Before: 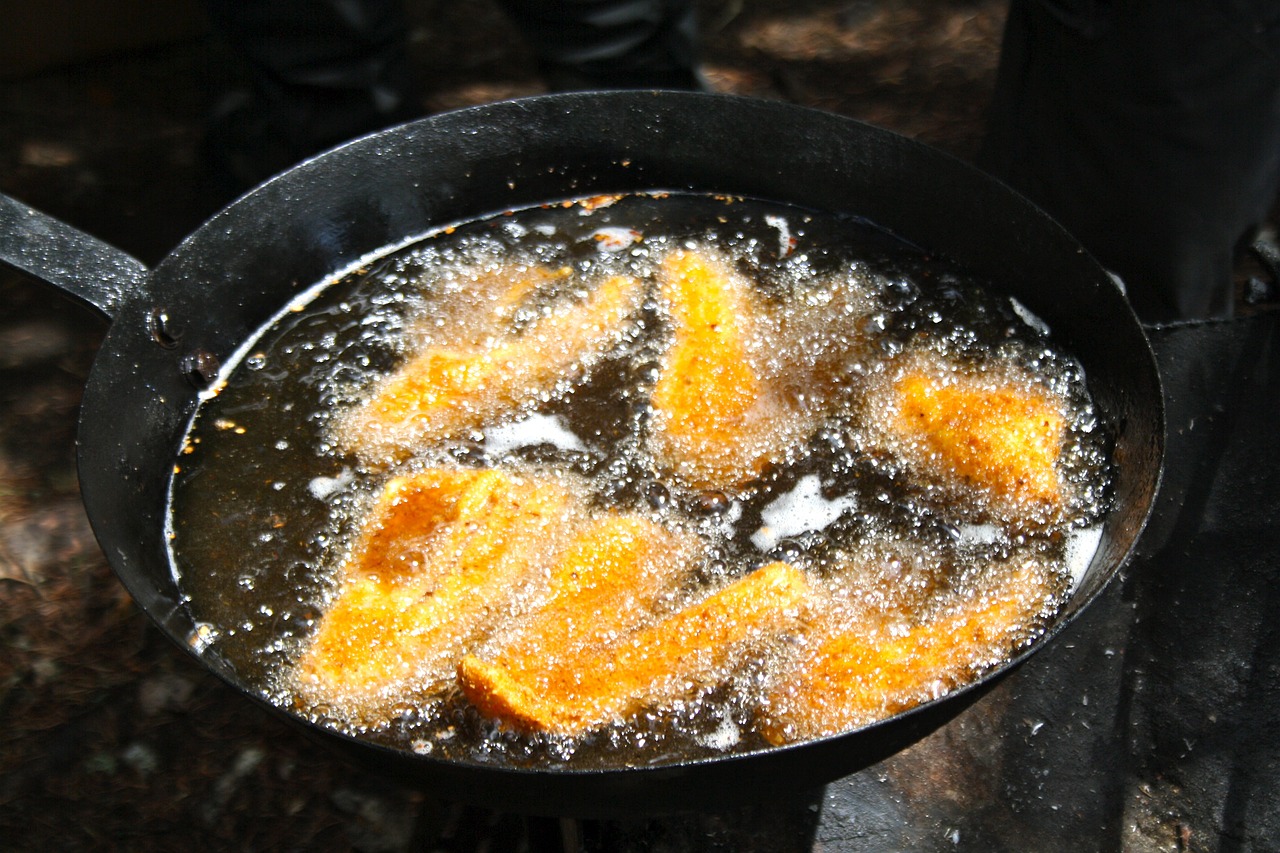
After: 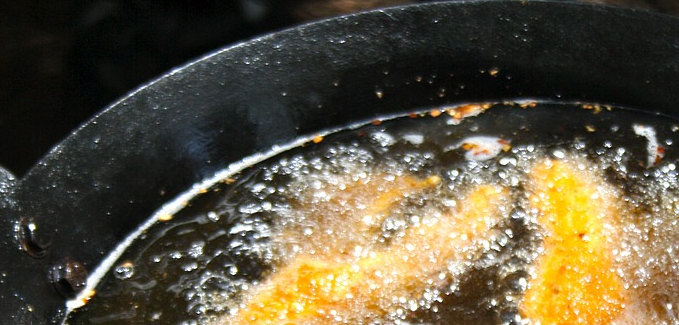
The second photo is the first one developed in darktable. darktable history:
crop: left 10.344%, top 10.69%, right 36.603%, bottom 51.128%
